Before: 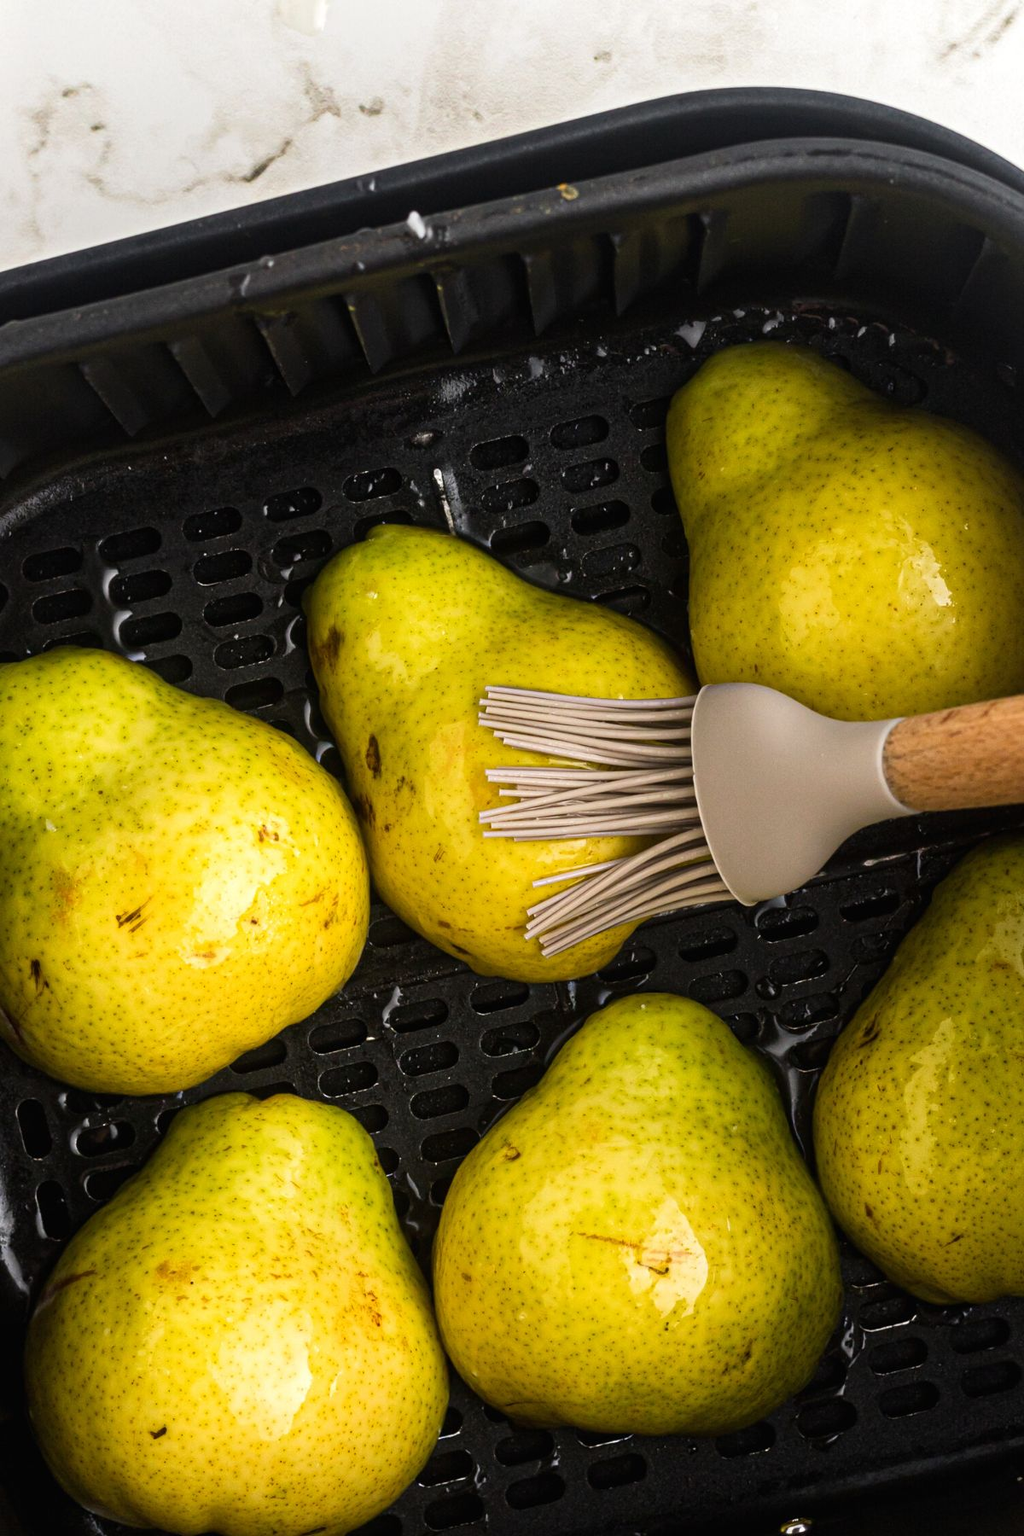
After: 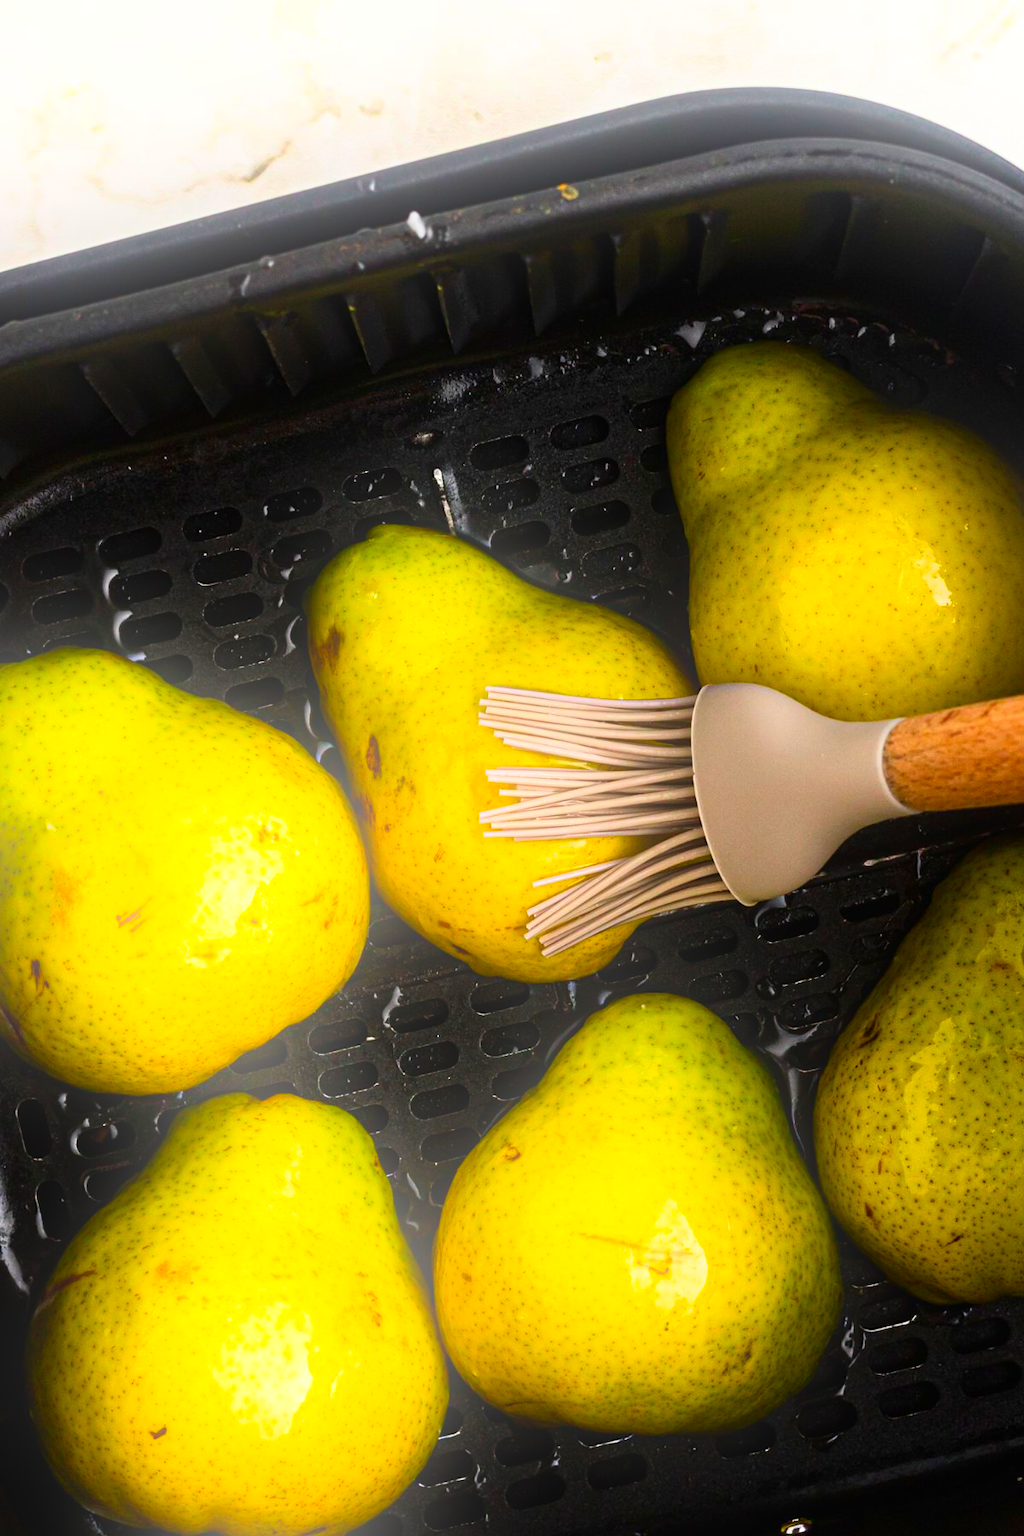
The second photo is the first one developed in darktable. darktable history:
contrast brightness saturation: contrast 0.14
color contrast: green-magenta contrast 1.69, blue-yellow contrast 1.49
bloom: threshold 82.5%, strength 16.25%
